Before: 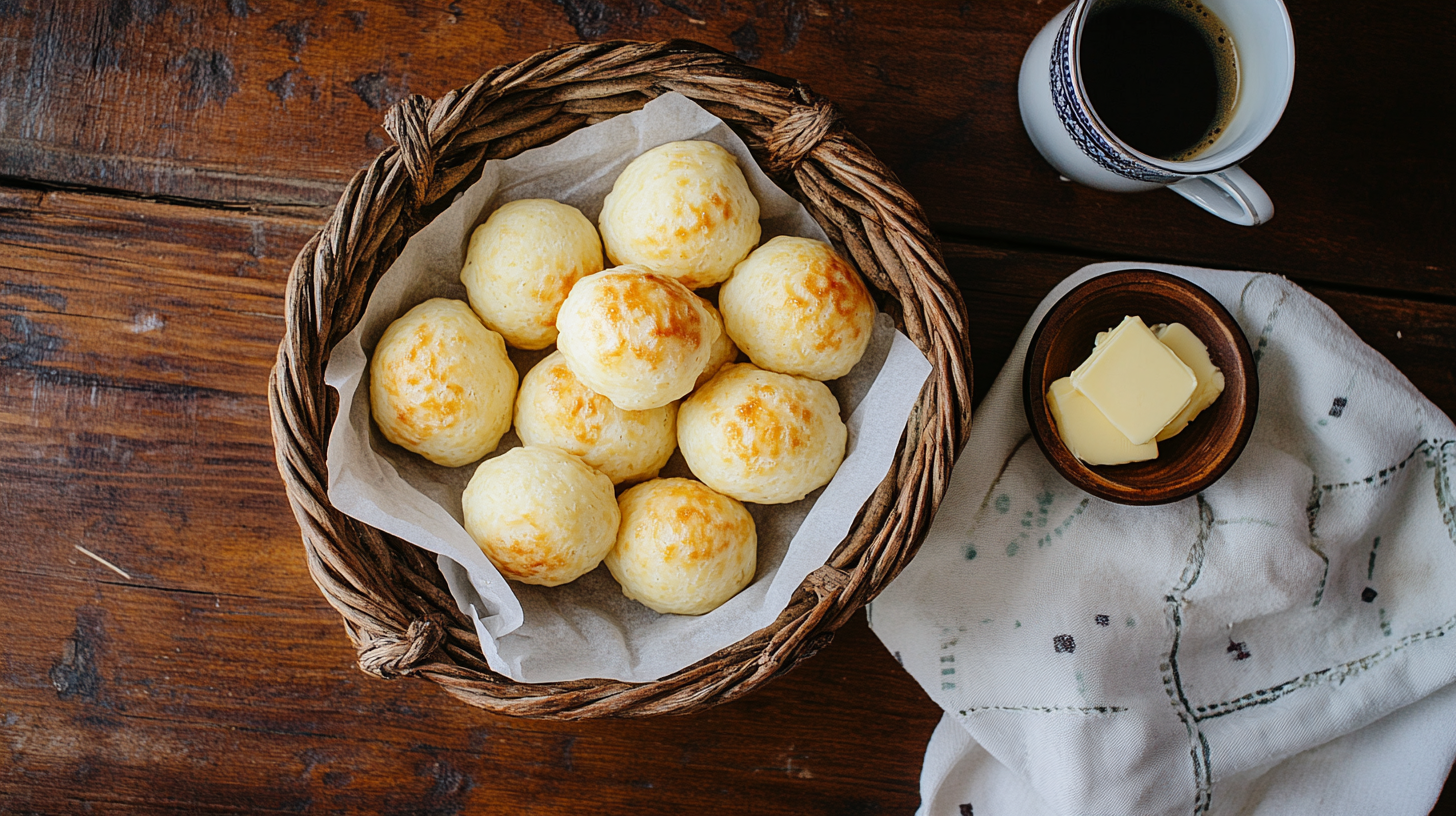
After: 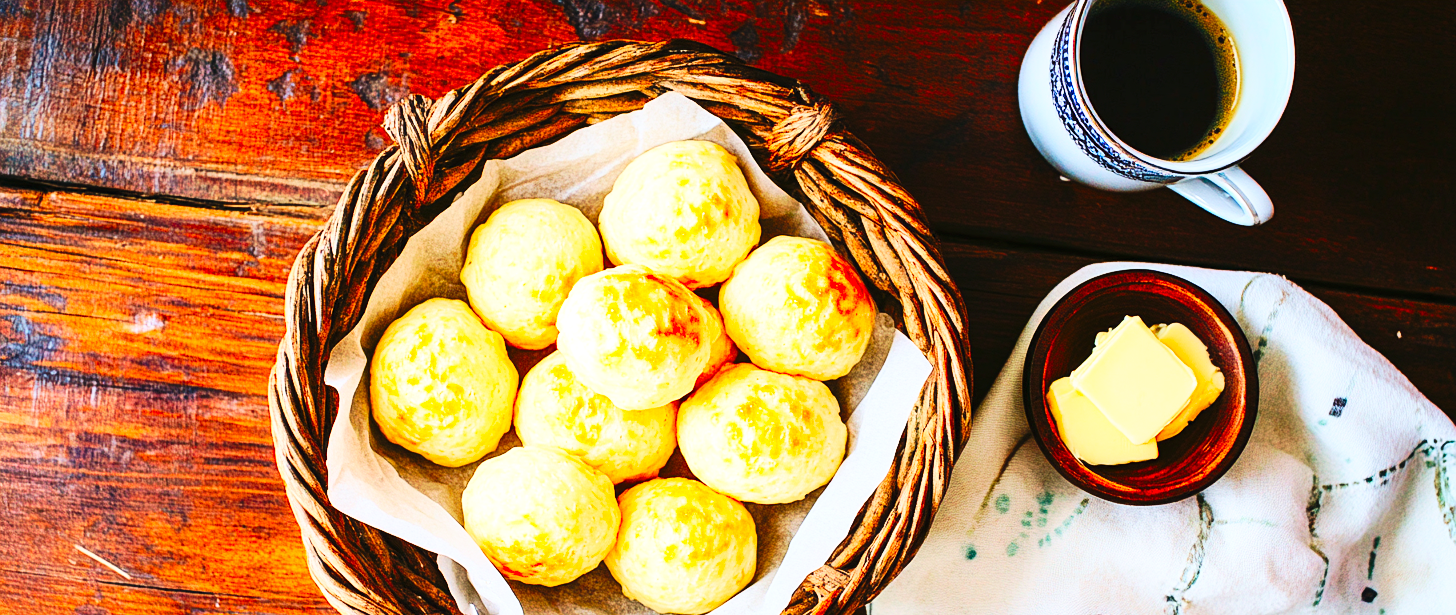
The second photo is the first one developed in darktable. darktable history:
crop: bottom 24.531%
exposure: exposure 0.604 EV, compensate highlight preservation false
contrast brightness saturation: contrast 0.203, brightness 0.192, saturation 0.792
base curve: curves: ch0 [(0, 0) (0.032, 0.025) (0.121, 0.166) (0.206, 0.329) (0.605, 0.79) (1, 1)], preserve colors none
velvia: on, module defaults
